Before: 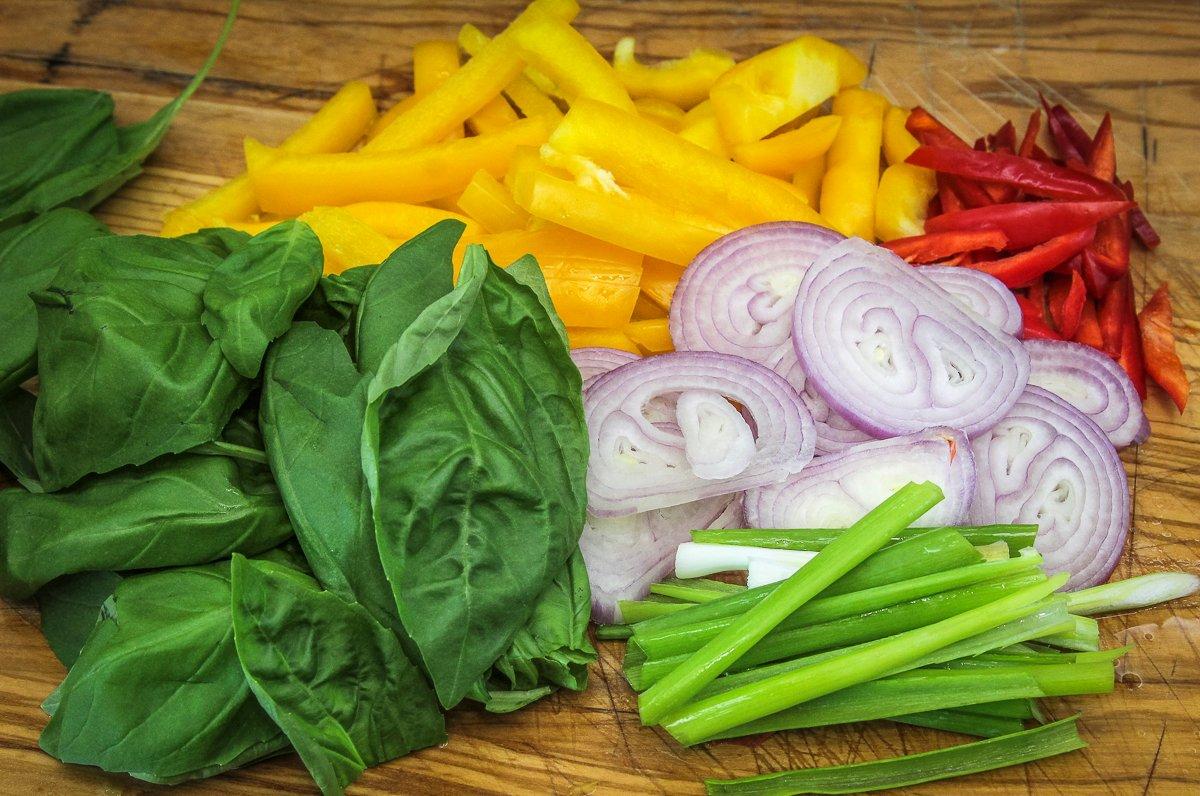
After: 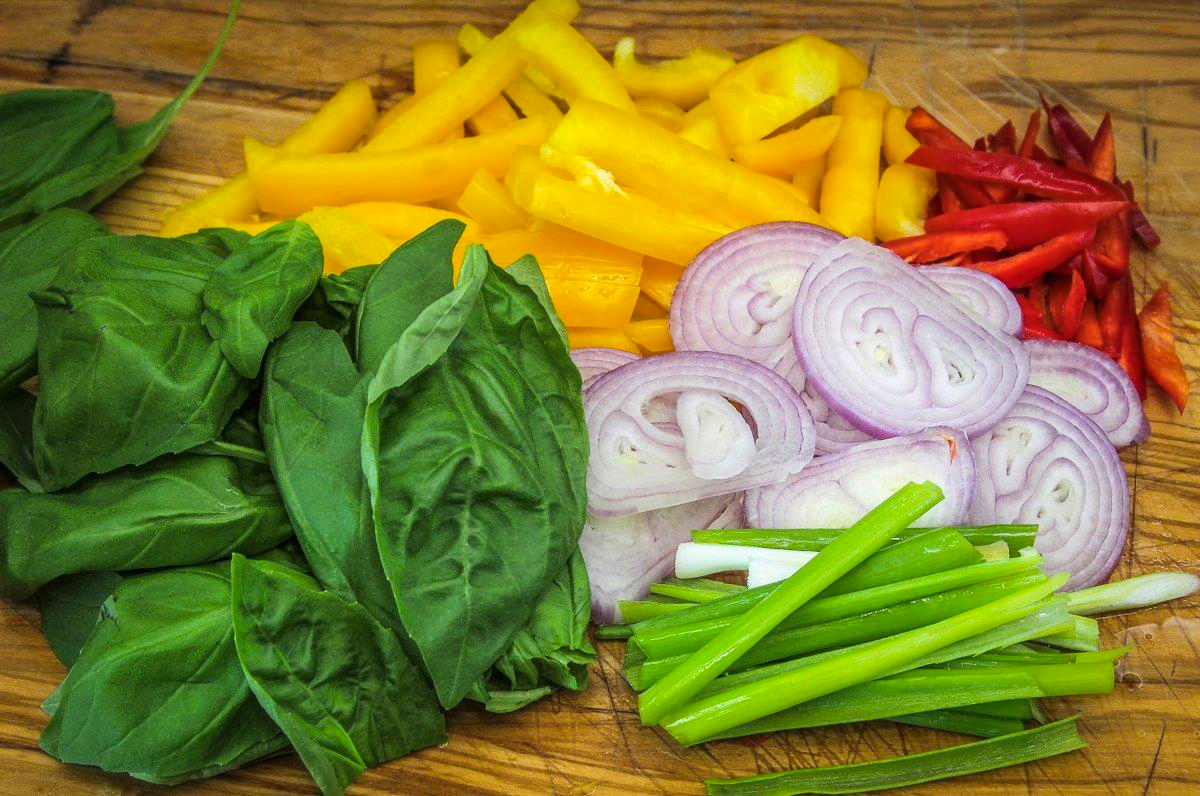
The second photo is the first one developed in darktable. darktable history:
color balance rgb: linear chroma grading › shadows -8.329%, linear chroma grading › global chroma 9.748%, perceptual saturation grading › global saturation 0.779%, global vibrance 9.771%
